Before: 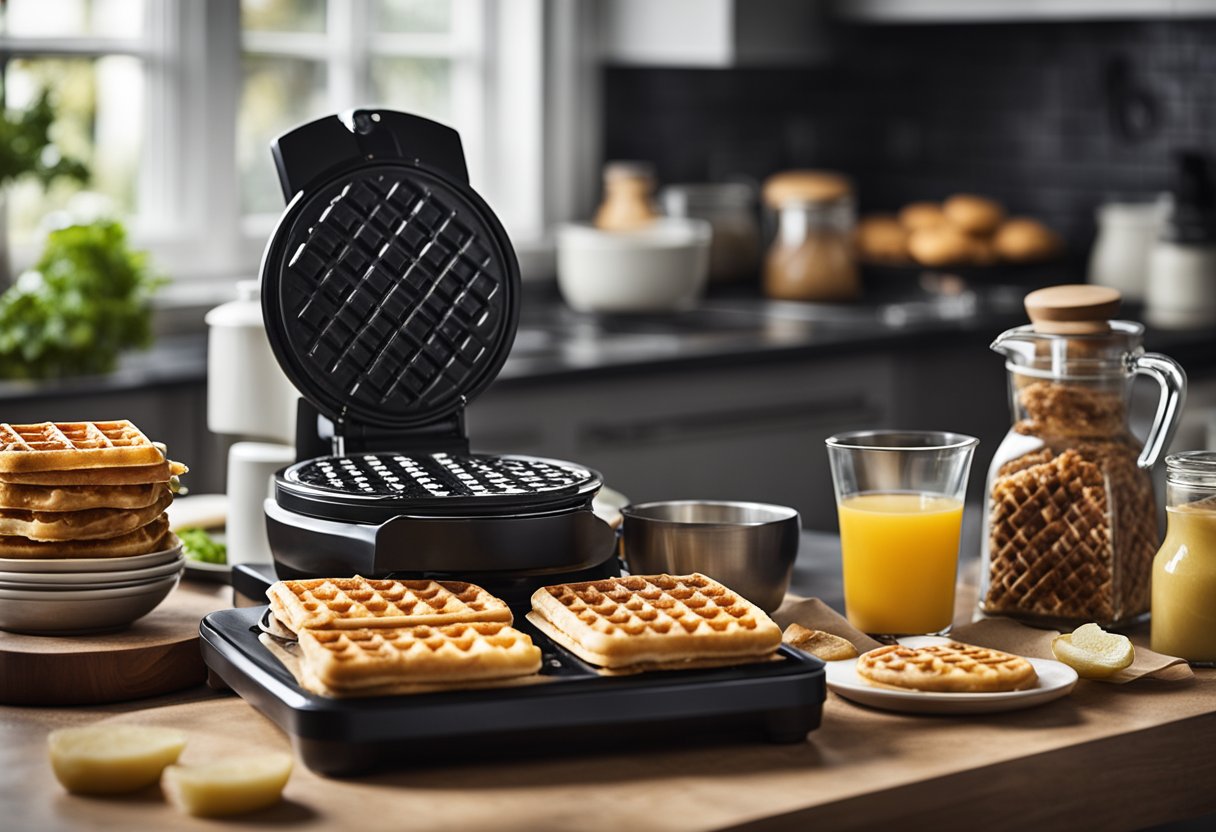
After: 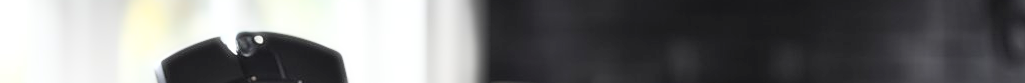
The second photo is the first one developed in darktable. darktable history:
contrast brightness saturation: brightness 0.13
sharpen: on, module defaults
crop and rotate: left 9.644%, top 9.491%, right 6.021%, bottom 80.509%
bloom: size 0%, threshold 54.82%, strength 8.31%
